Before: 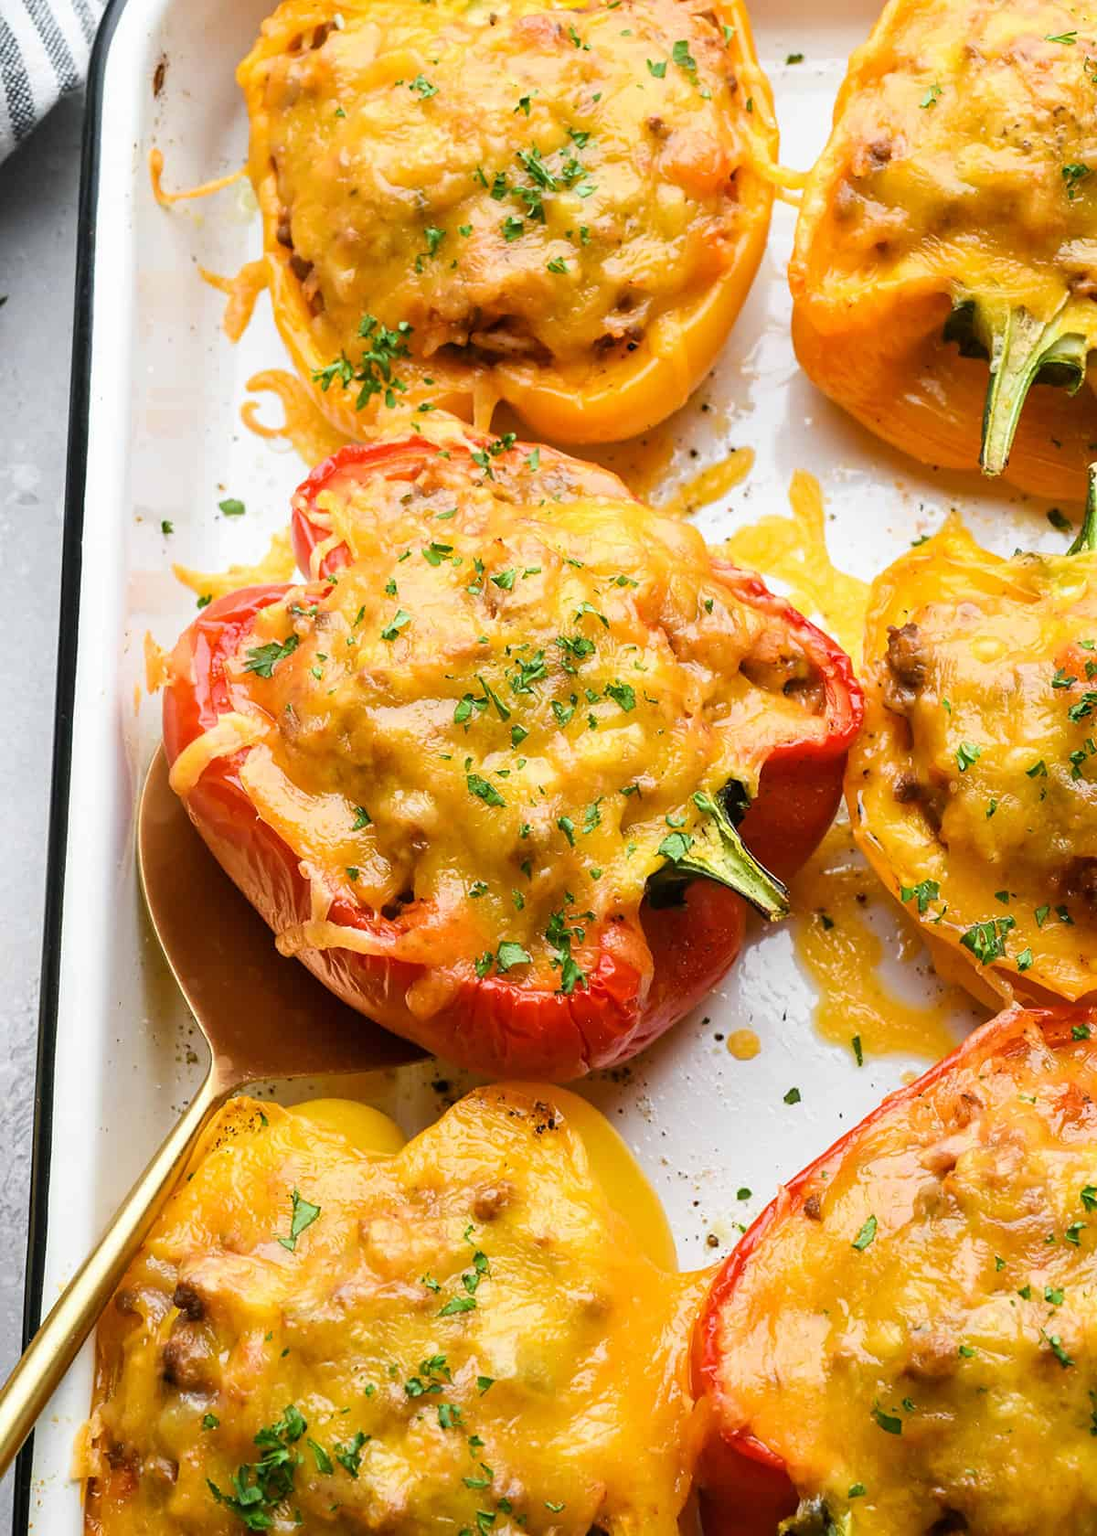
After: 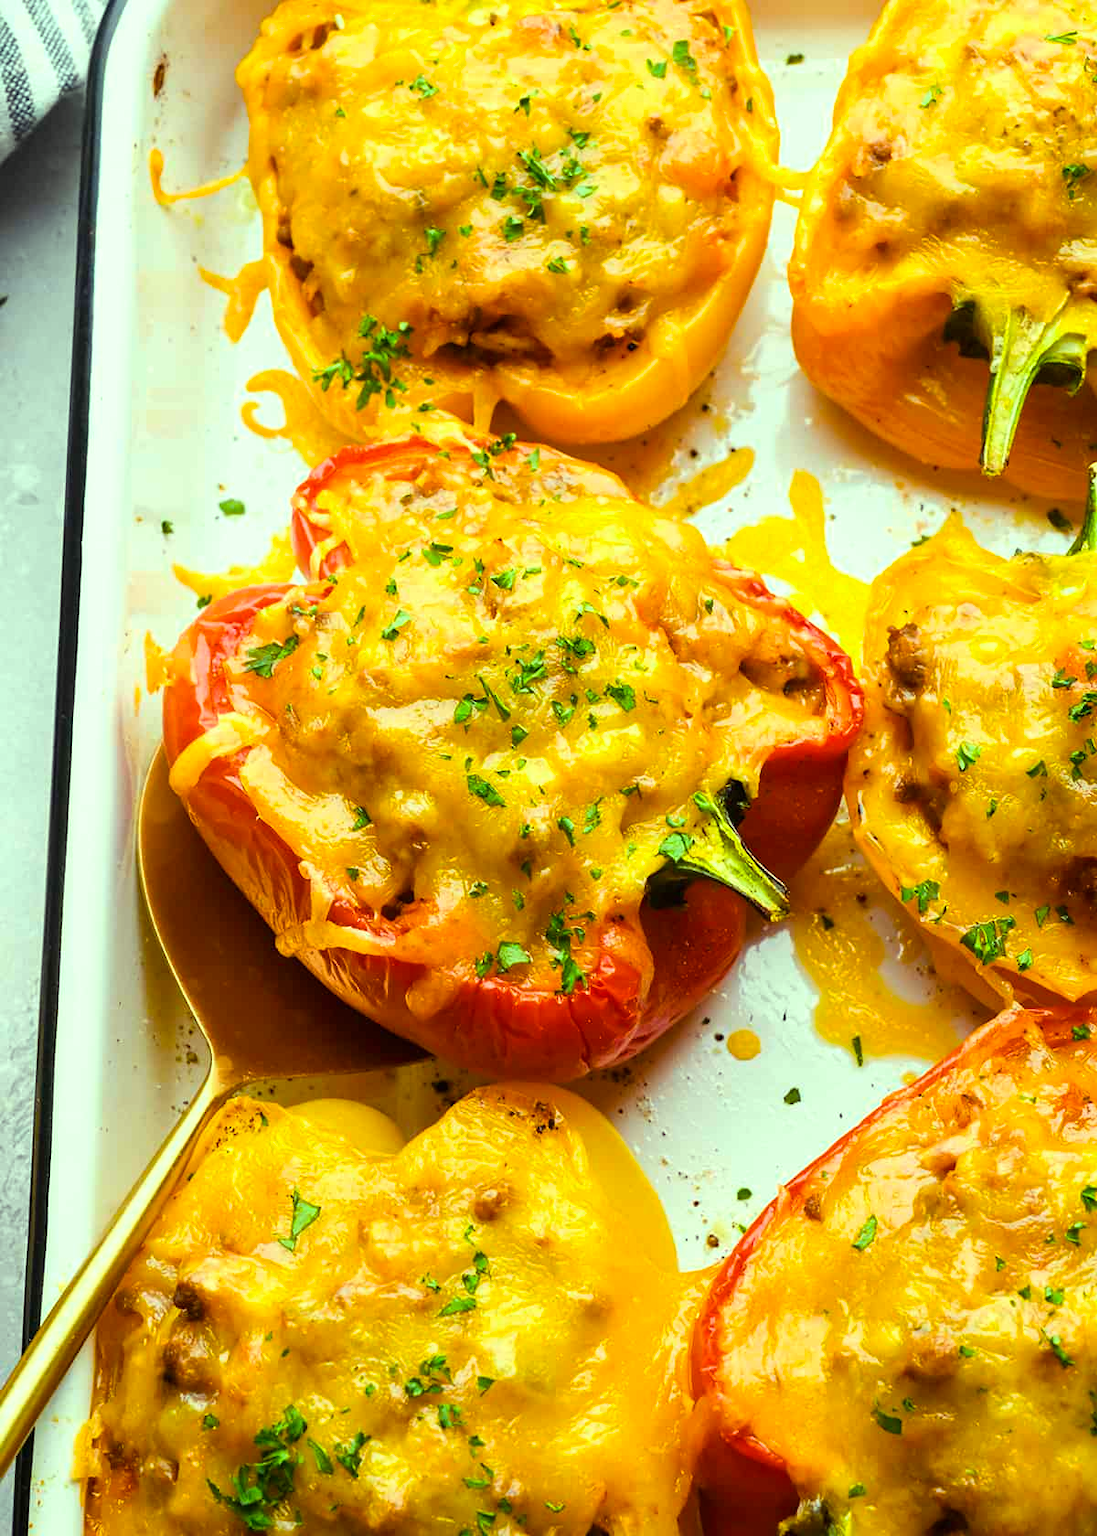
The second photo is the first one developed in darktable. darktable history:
color balance rgb: power › hue 210.88°, highlights gain › luminance 15.497%, highlights gain › chroma 6.905%, highlights gain › hue 122.65°, perceptual saturation grading › global saturation 17.999%, global vibrance 31.649%
